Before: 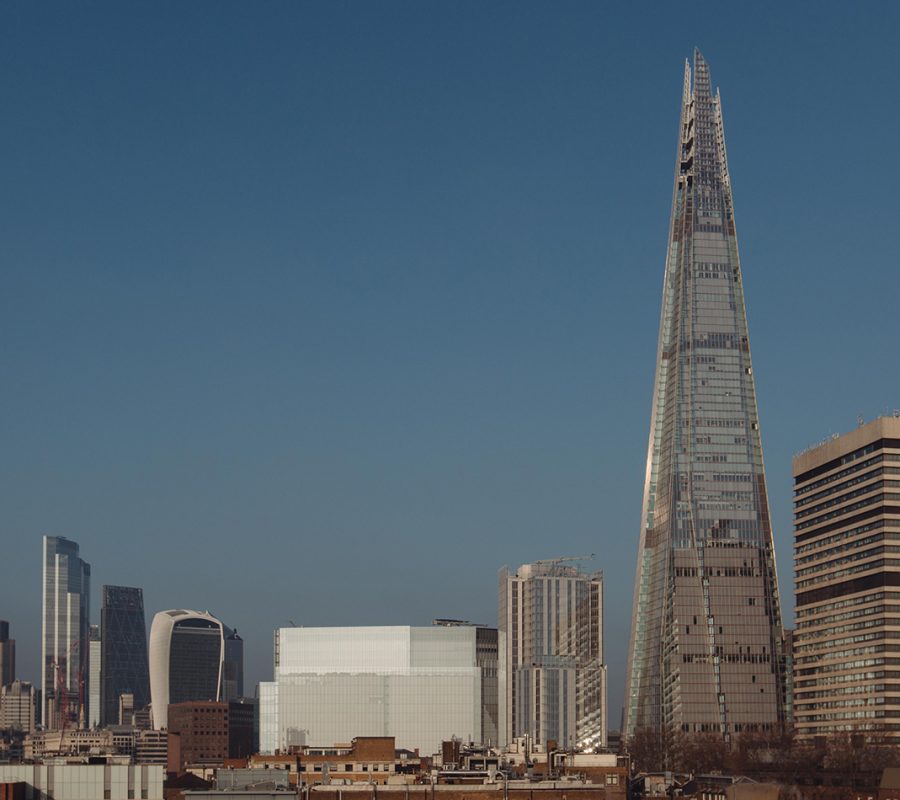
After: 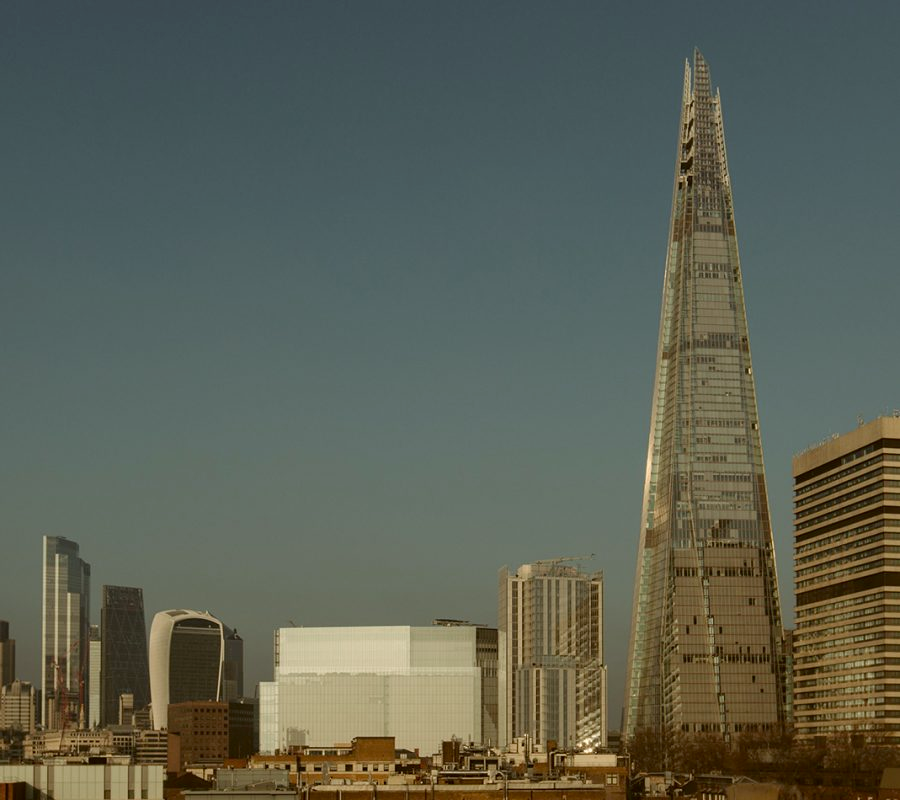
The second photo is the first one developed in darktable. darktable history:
color correction: highlights a* -1.64, highlights b* 10.17, shadows a* 0.55, shadows b* 19.16
exposure: black level correction 0.002, compensate highlight preservation false
